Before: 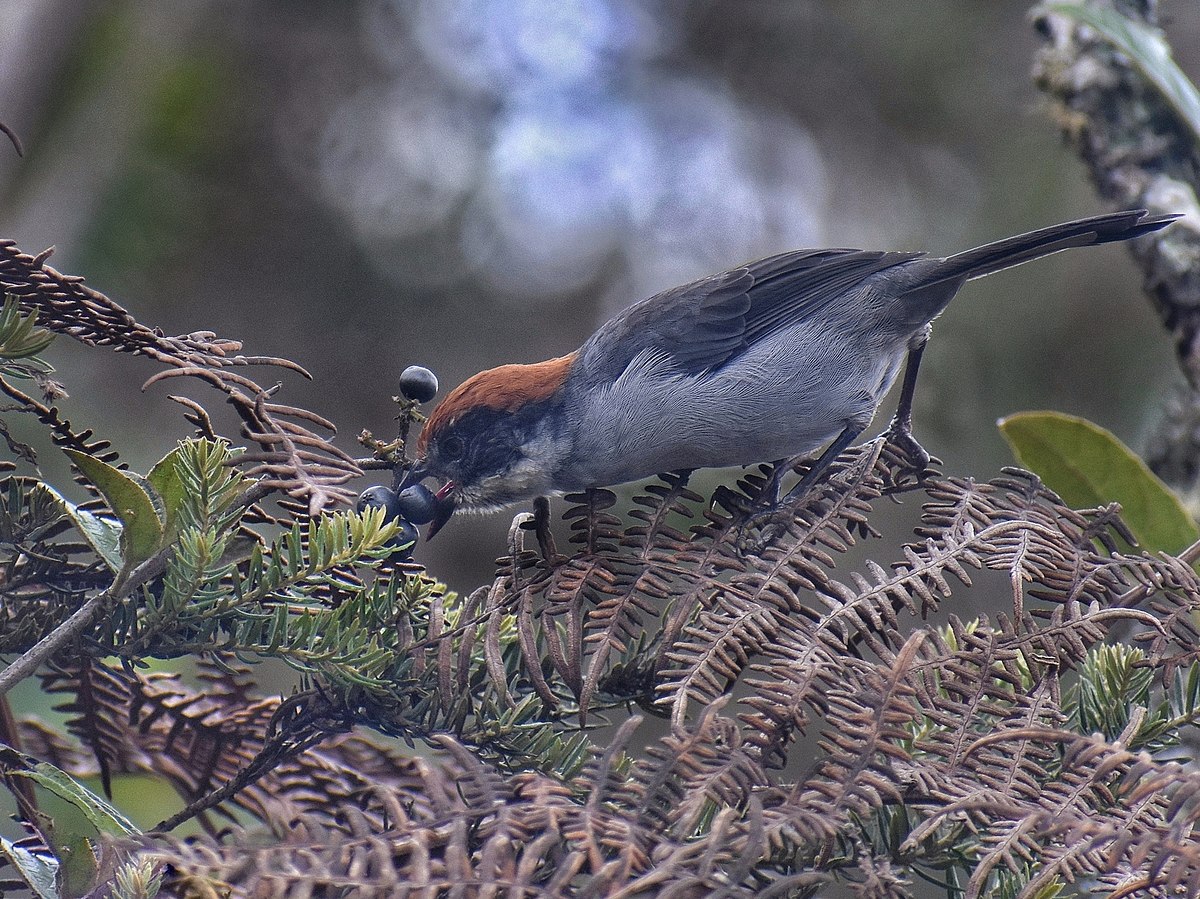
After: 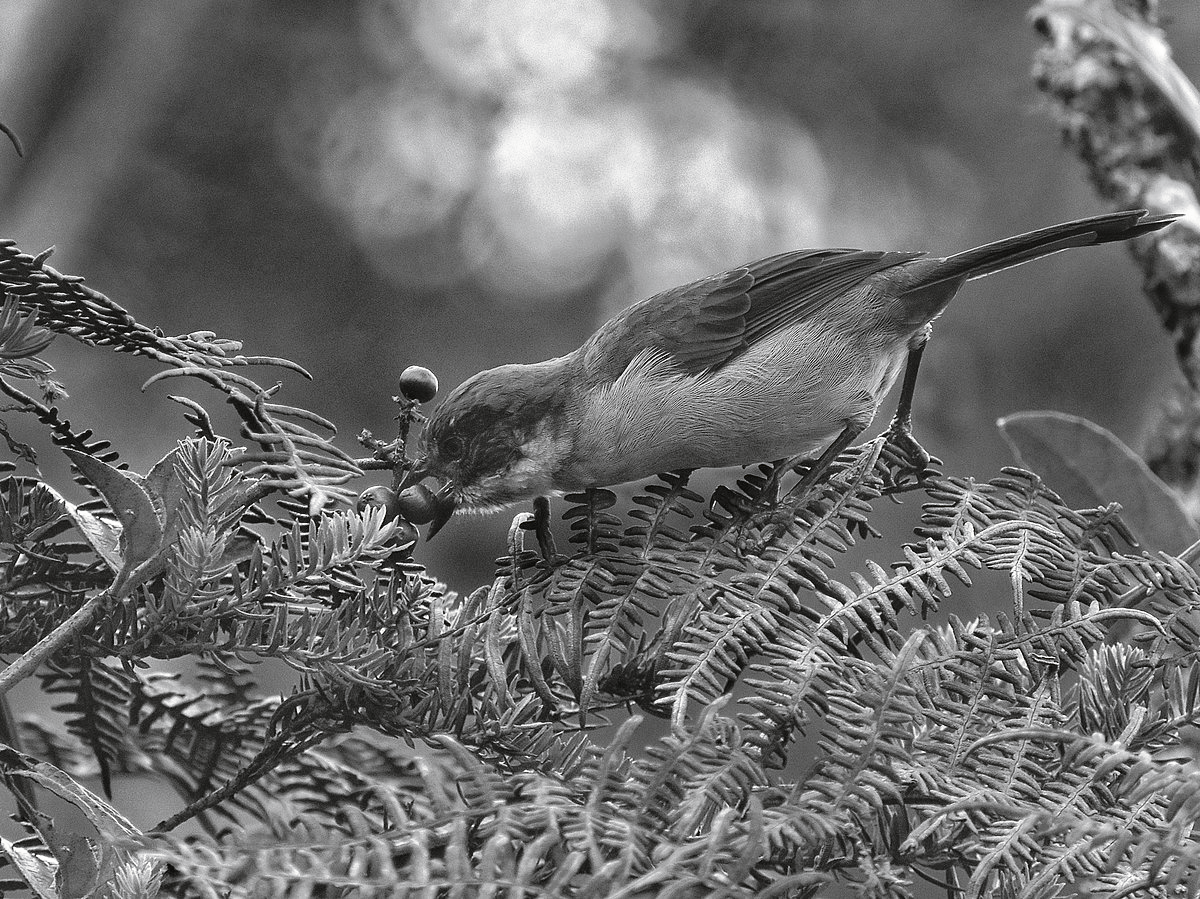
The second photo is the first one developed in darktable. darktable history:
tone curve: curves: ch0 [(0, 0) (0.003, 0.025) (0.011, 0.025) (0.025, 0.029) (0.044, 0.035) (0.069, 0.053) (0.1, 0.083) (0.136, 0.118) (0.177, 0.163) (0.224, 0.22) (0.277, 0.295) (0.335, 0.371) (0.399, 0.444) (0.468, 0.524) (0.543, 0.618) (0.623, 0.702) (0.709, 0.79) (0.801, 0.89) (0.898, 0.973) (1, 1)], preserve colors none
color look up table: target L [91.64, 97.23, 87.41, 90.24, 81.69, 76.25, 78.31, 69.61, 50.69, 40.45, 53.68, 44, 7.568, 200.37, 88.12, 73.68, 71.1, 68.49, 63.6, 48.84, 50.96, 45.63, 48.31, 39.63, 35.72, 15.16, 1.645, 100, 88.82, 82.41, 82.05, 78.79, 74.42, 76.98, 76.98, 82.76, 54.24, 54.24, 53.09, 40.45, 35.16, 21.7, 97.23, 79.88, 82.76, 61.32, 51.22, 34.03, 33.46], target a [-0.1, -0.657, -0.001, -0.003, 0, 0, 0.001, 0, 0.001, 0.001, 0.001, 0, 0, 0, -0.002, 0 ×4, 0.001 ×5, 0, 0, -0.153, -0.286, -0.001, 0, 0, 0.001, 0 ×4, 0.001 ×5, 0, -0.657, 0, 0, 0, 0.001, 0, 0.001], target b [1.238, 8.447, 0.003, 0.026, 0.002, 0.002, -0.005, 0.002, -0.004, -0.003, -0.002, 0.001, -0.002, 0, 0.025, 0.002 ×4, -0.004, -0.004, -0.003, -0.004, -0.003, -0.003, -0.001, 1.891, 3.599, 0.003, 0.002, 0.002, -0.005, 0.002 ×4, -0.004, -0.004, -0.003 ×4, 8.447, 0.002, 0.002, 0.002, -0.004, -0.003, -0.003], num patches 49
